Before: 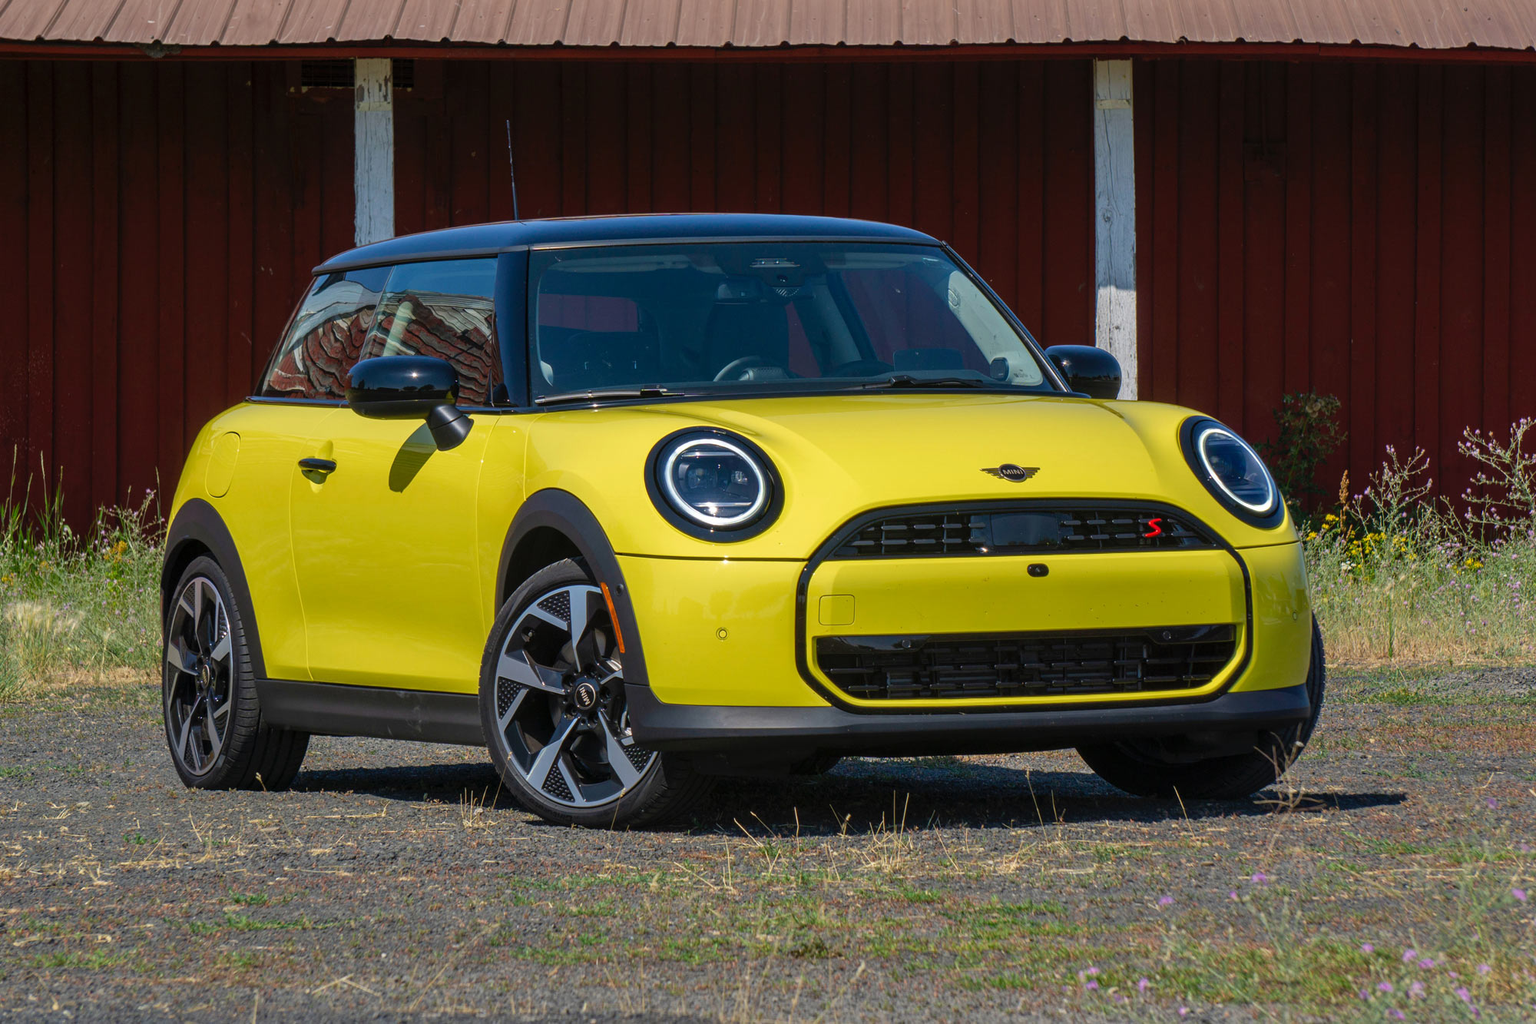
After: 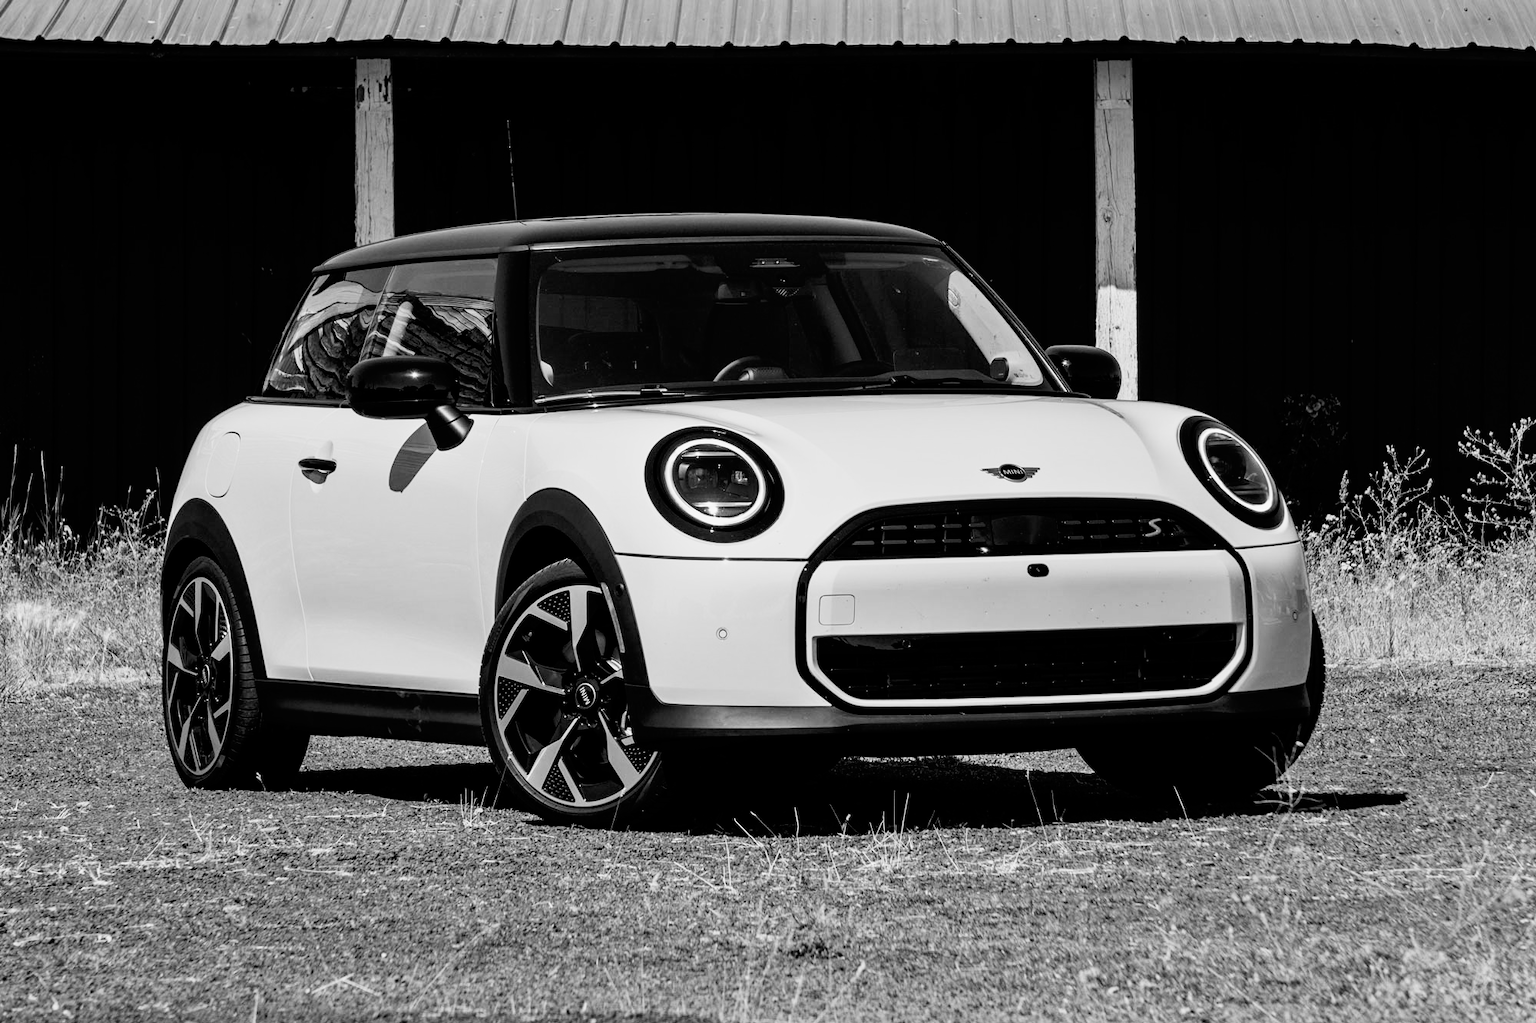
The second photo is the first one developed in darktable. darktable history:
tone curve: curves: ch0 [(0, 0) (0.118, 0.034) (0.182, 0.124) (0.265, 0.214) (0.504, 0.508) (0.783, 0.825) (1, 1)], color space Lab, linked channels, preserve colors none
contrast brightness saturation: contrast 0.2, brightness 0.16, saturation 0.22
monochrome: on, module defaults
filmic rgb: black relative exposure -5 EV, white relative exposure 3.2 EV, hardness 3.42, contrast 1.2, highlights saturation mix -30%
